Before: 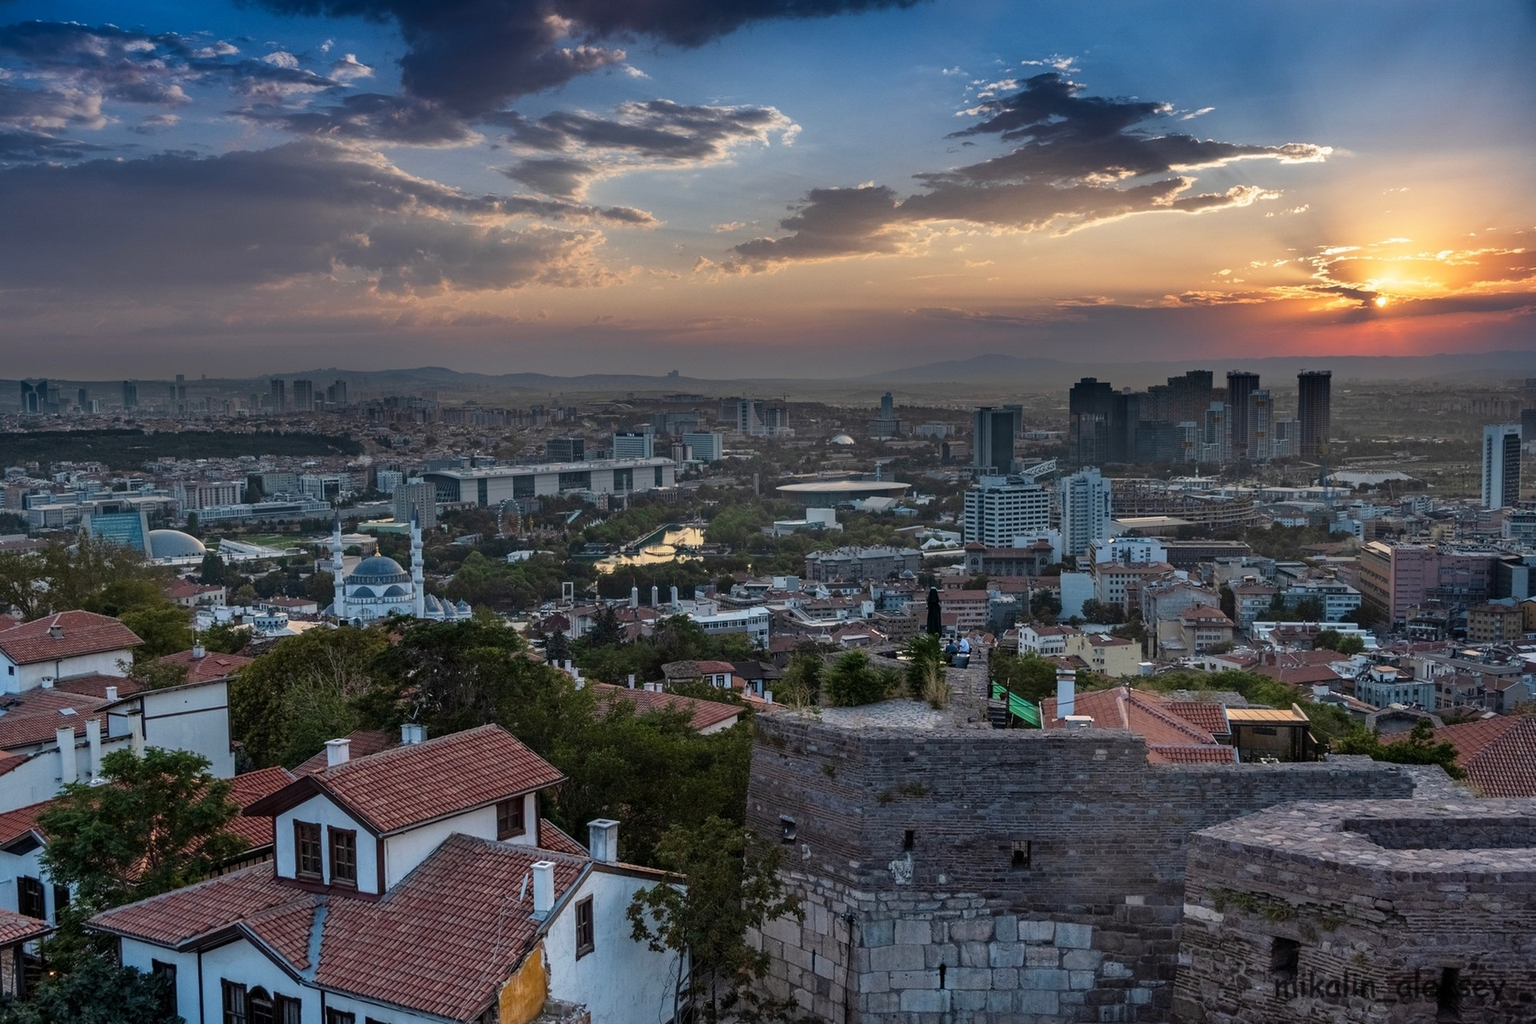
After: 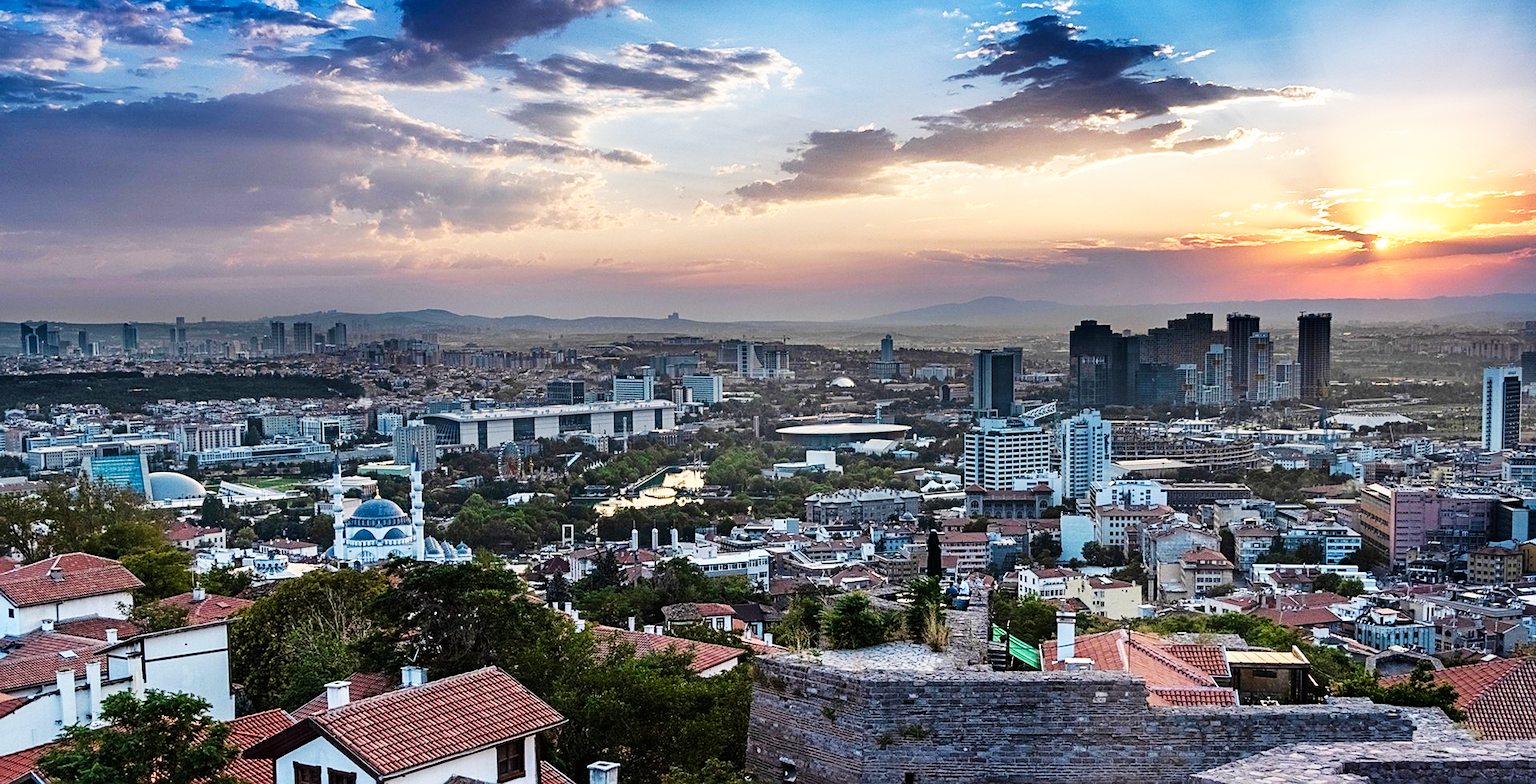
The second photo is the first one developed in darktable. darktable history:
sharpen: on, module defaults
crop: top 5.667%, bottom 17.637%
base curve: curves: ch0 [(0, 0) (0.007, 0.004) (0.027, 0.03) (0.046, 0.07) (0.207, 0.54) (0.442, 0.872) (0.673, 0.972) (1, 1)], preserve colors none
